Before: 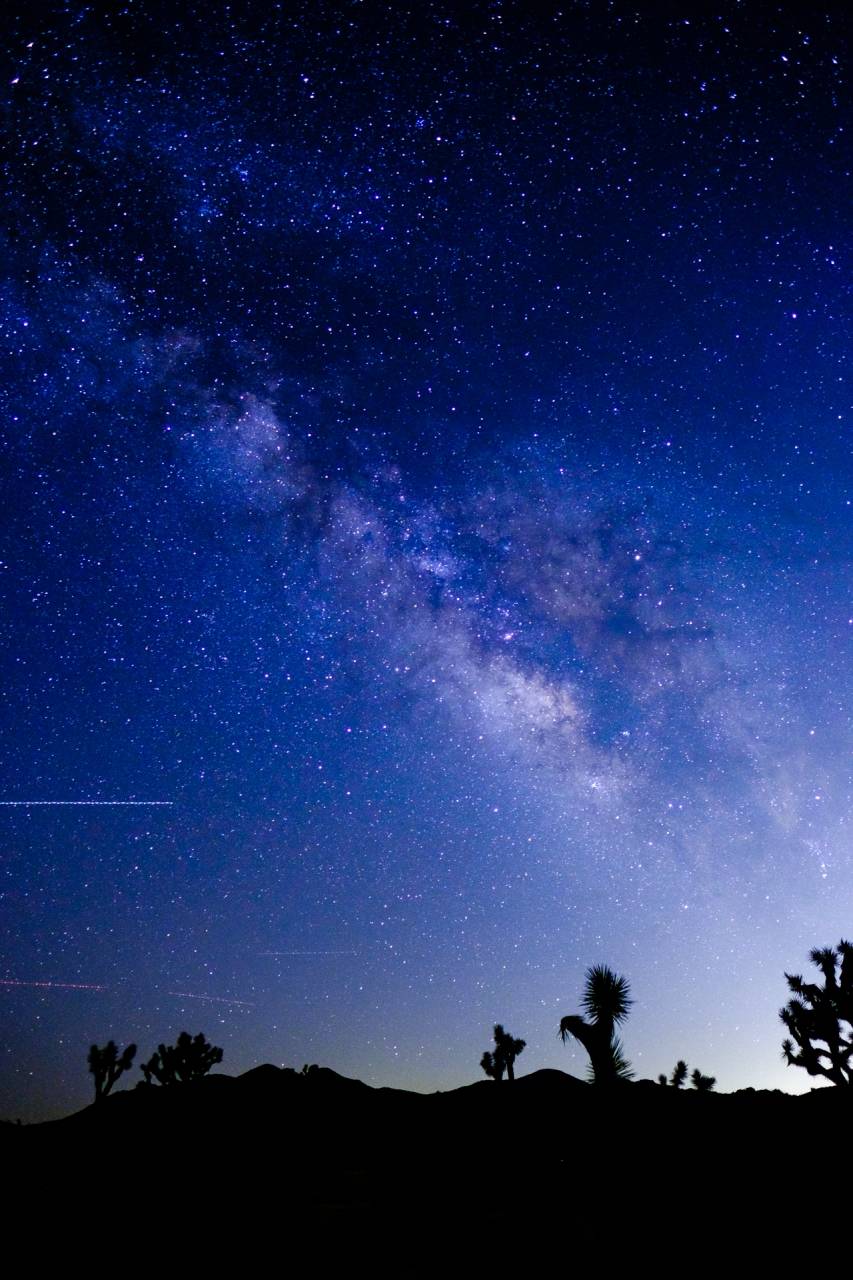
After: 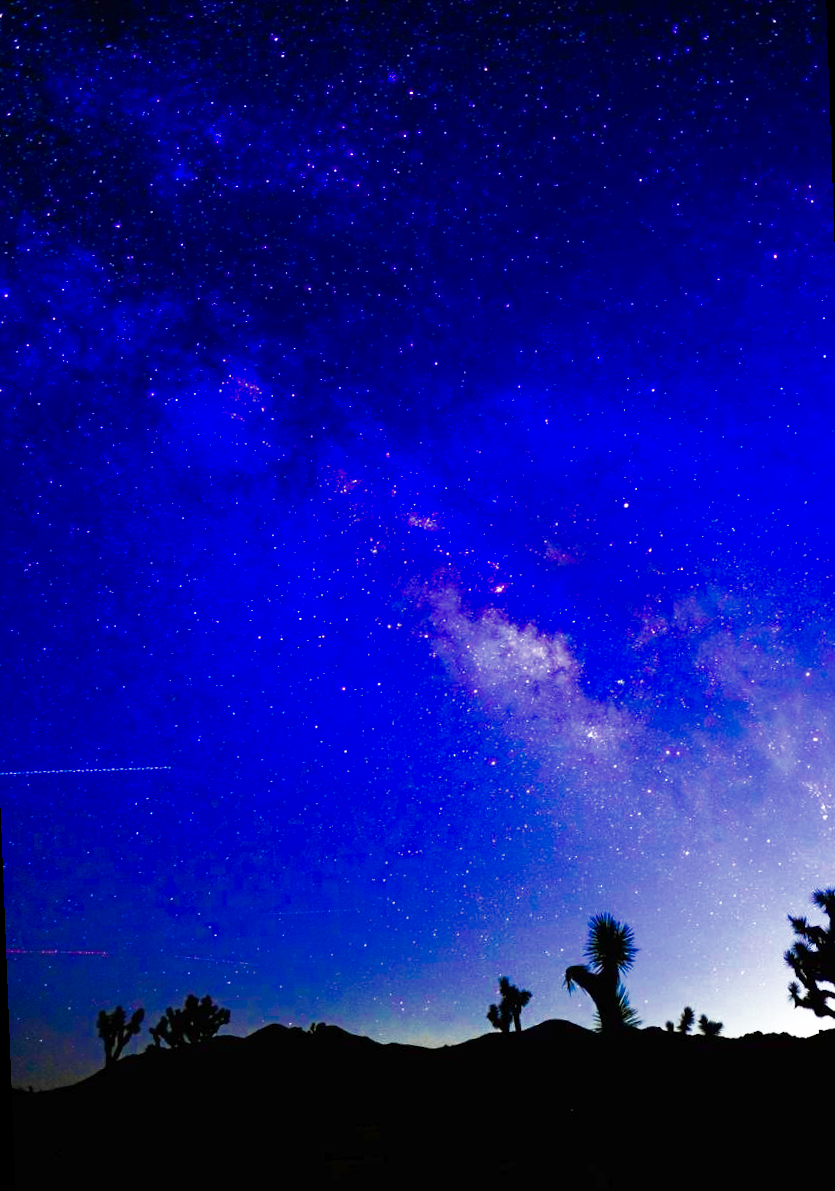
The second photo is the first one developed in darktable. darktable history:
tone curve: curves: ch0 [(0, 0) (0.003, 0.01) (0.011, 0.017) (0.025, 0.035) (0.044, 0.068) (0.069, 0.109) (0.1, 0.144) (0.136, 0.185) (0.177, 0.231) (0.224, 0.279) (0.277, 0.346) (0.335, 0.42) (0.399, 0.5) (0.468, 0.603) (0.543, 0.712) (0.623, 0.808) (0.709, 0.883) (0.801, 0.957) (0.898, 0.993) (1, 1)], preserve colors none
color zones: curves: ch0 [(0, 0.553) (0.123, 0.58) (0.23, 0.419) (0.468, 0.155) (0.605, 0.132) (0.723, 0.063) (0.833, 0.172) (0.921, 0.468)]; ch1 [(0.025, 0.645) (0.229, 0.584) (0.326, 0.551) (0.537, 0.446) (0.599, 0.911) (0.708, 1) (0.805, 0.944)]; ch2 [(0.086, 0.468) (0.254, 0.464) (0.638, 0.564) (0.702, 0.592) (0.768, 0.564)]
rotate and perspective: rotation -2.12°, lens shift (vertical) 0.009, lens shift (horizontal) -0.008, automatic cropping original format, crop left 0.036, crop right 0.964, crop top 0.05, crop bottom 0.959
